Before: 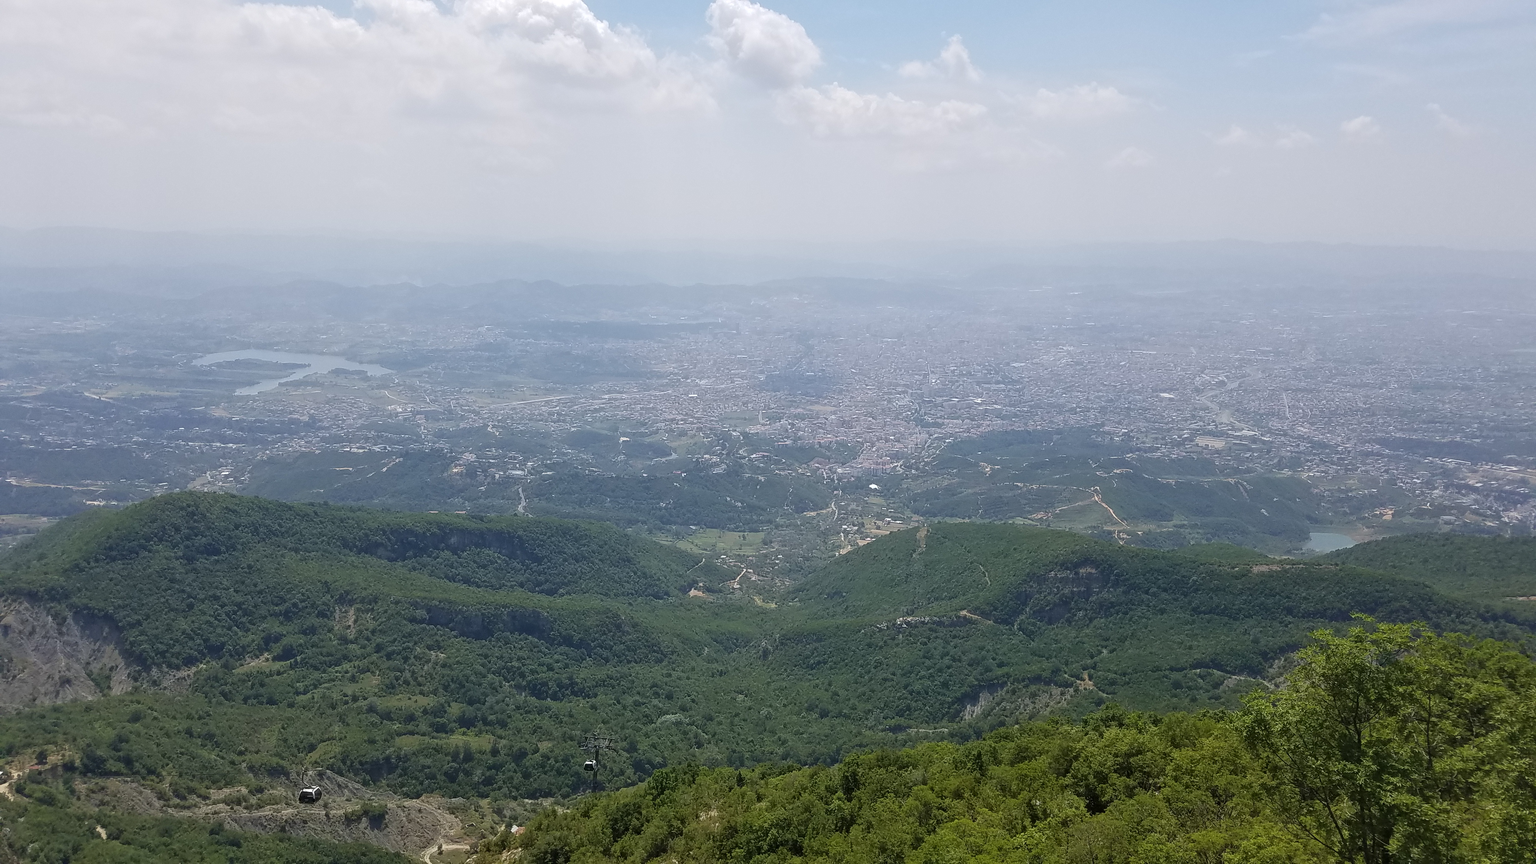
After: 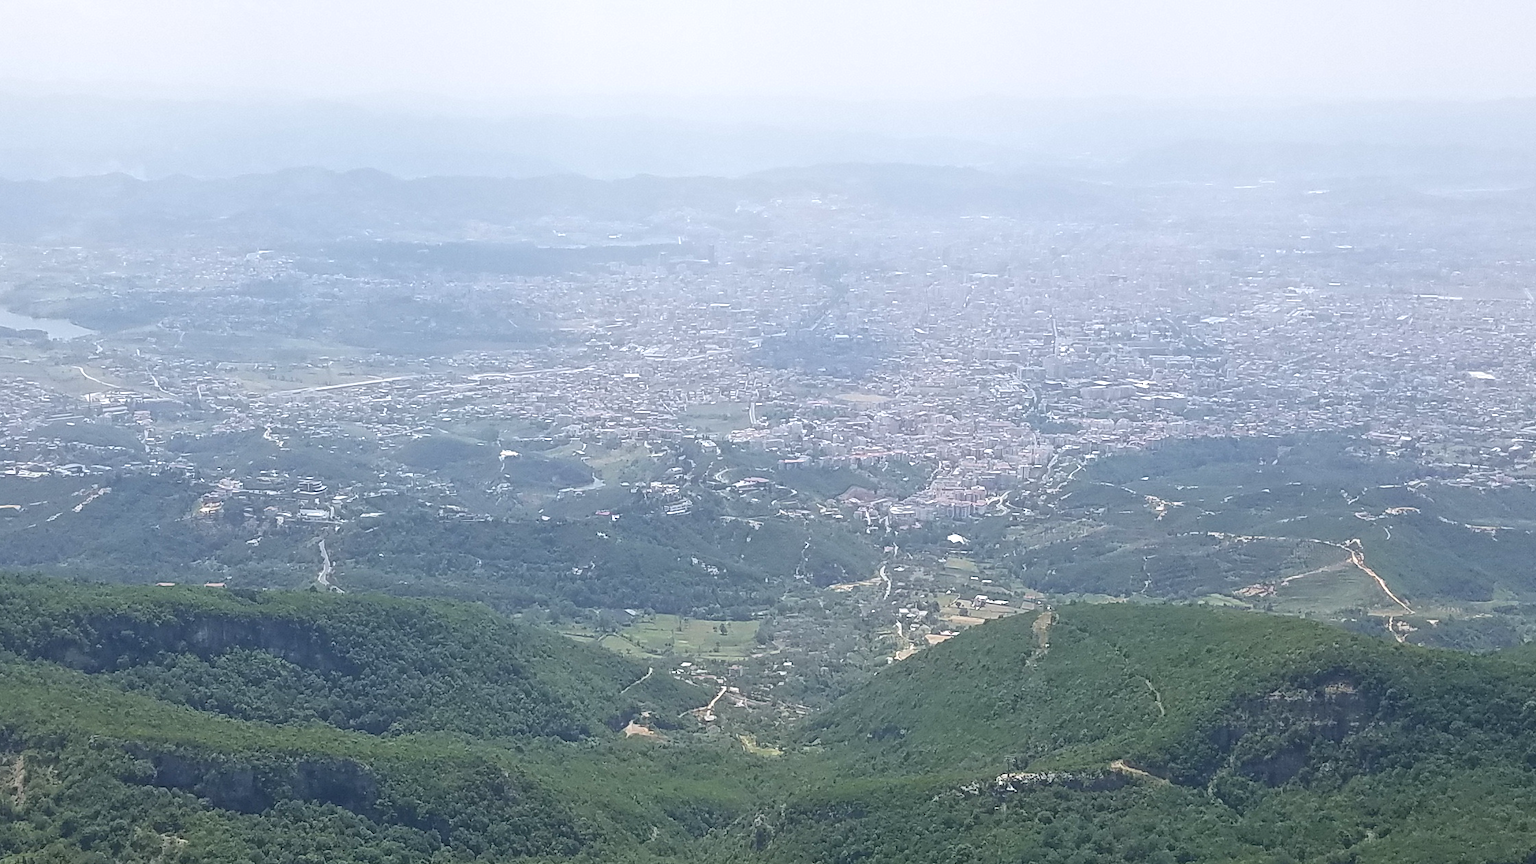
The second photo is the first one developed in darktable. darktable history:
exposure: exposure 0.553 EV, compensate exposure bias true, compensate highlight preservation false
crop and rotate: left 22.208%, top 21.587%, right 22.016%, bottom 22.621%
